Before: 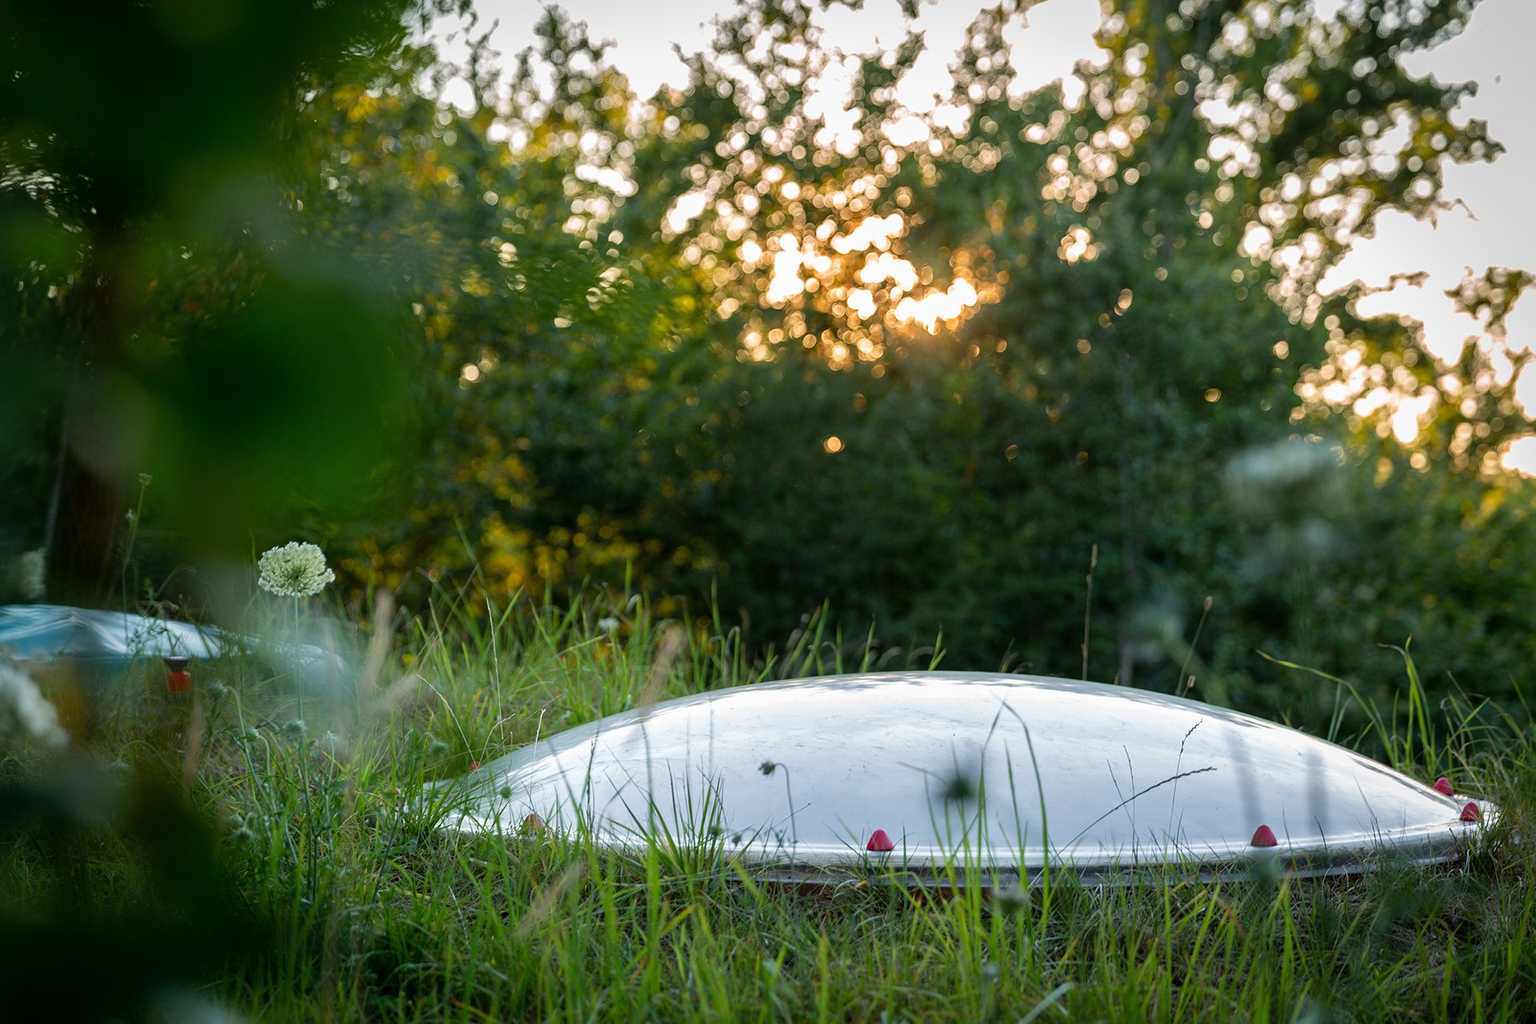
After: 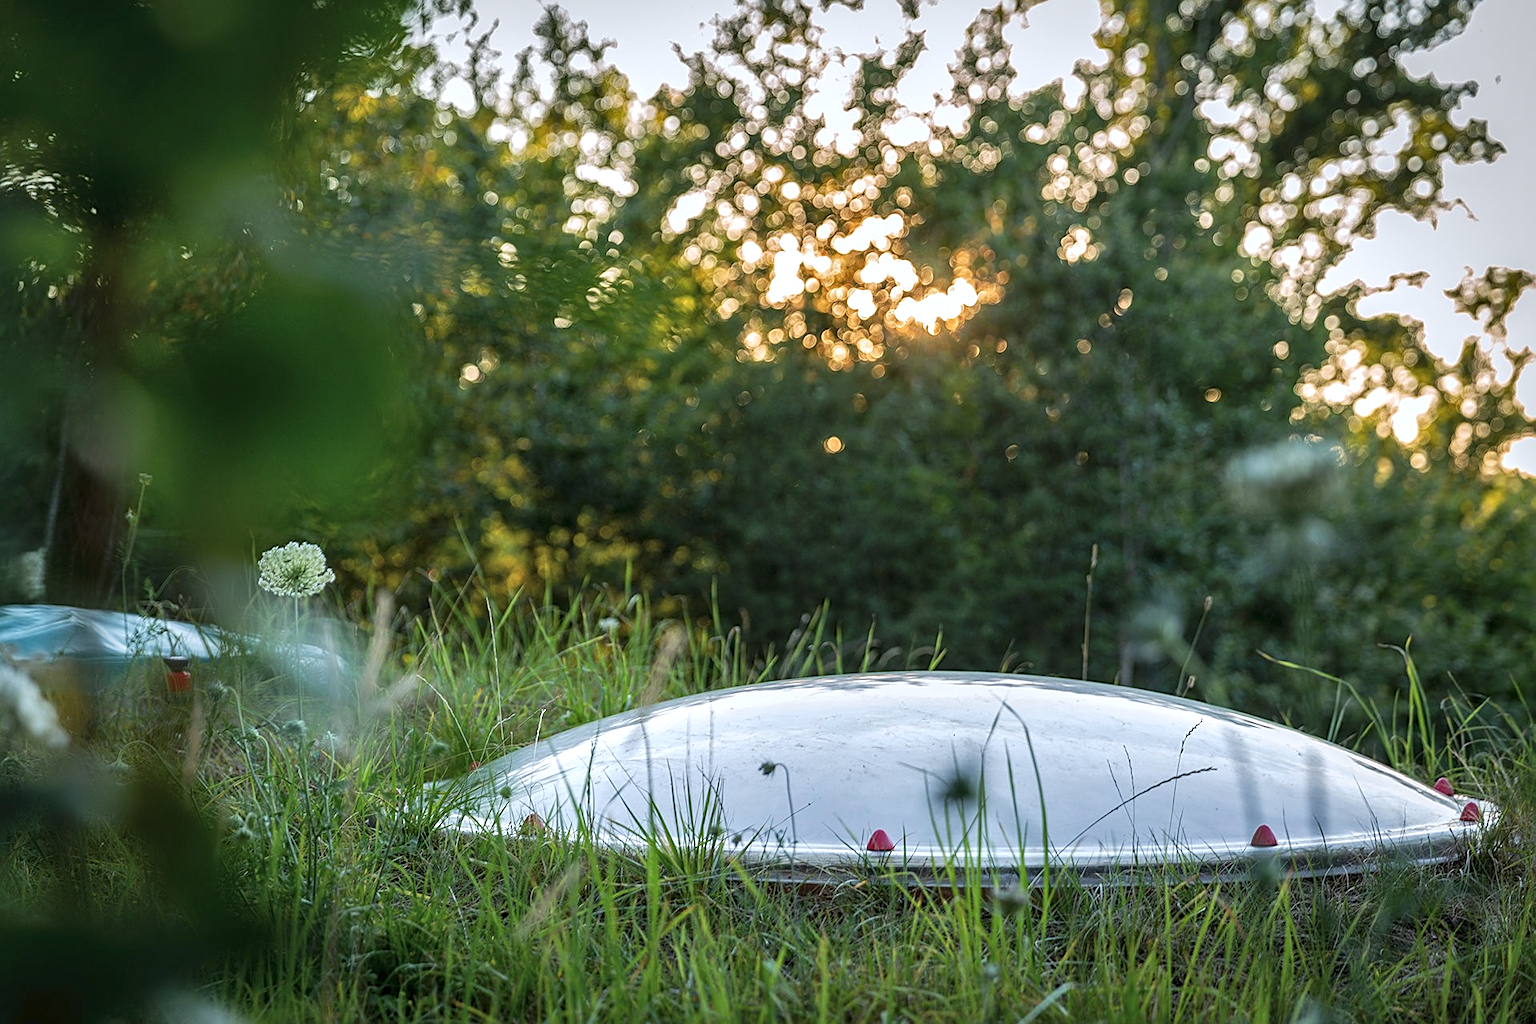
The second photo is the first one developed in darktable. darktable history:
white balance: red 0.976, blue 1.04
sharpen: on, module defaults
shadows and highlights: shadows 37.27, highlights -28.18, soften with gaussian
tone curve: curves: ch0 [(0, 0) (0.003, 0.04) (0.011, 0.053) (0.025, 0.077) (0.044, 0.104) (0.069, 0.127) (0.1, 0.15) (0.136, 0.177) (0.177, 0.215) (0.224, 0.254) (0.277, 0.3) (0.335, 0.355) (0.399, 0.41) (0.468, 0.477) (0.543, 0.554) (0.623, 0.636) (0.709, 0.72) (0.801, 0.804) (0.898, 0.892) (1, 1)], preserve colors none
local contrast: detail 130%
